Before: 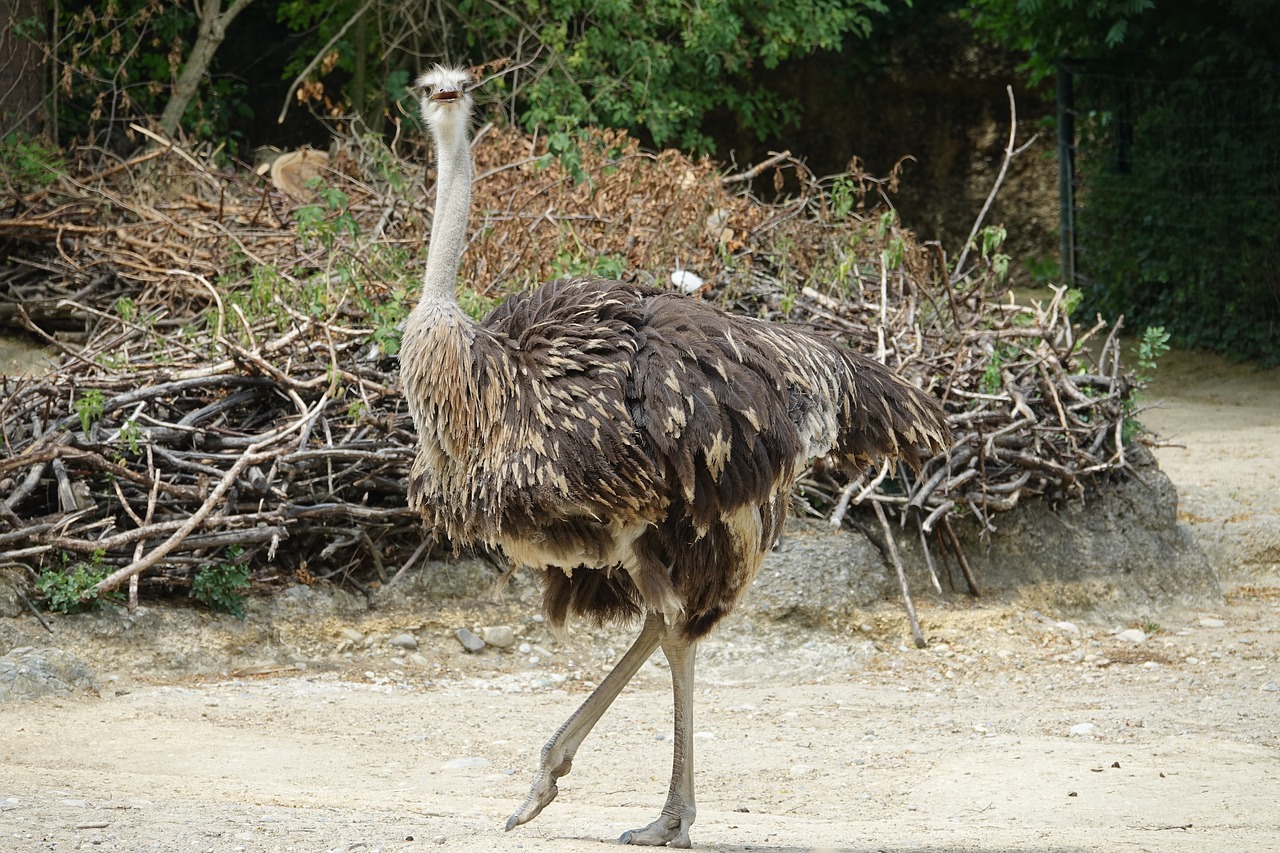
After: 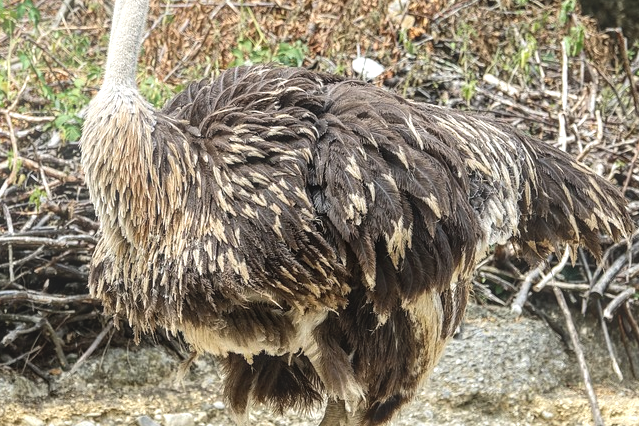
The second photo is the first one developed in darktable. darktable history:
crop: left 25%, top 25%, right 25%, bottom 25%
local contrast: highlights 25%, detail 150%
white balance: red 1, blue 1
tone equalizer: -8 EV -0.417 EV, -7 EV -0.389 EV, -6 EV -0.333 EV, -5 EV -0.222 EV, -3 EV 0.222 EV, -2 EV 0.333 EV, -1 EV 0.389 EV, +0 EV 0.417 EV, edges refinement/feathering 500, mask exposure compensation -1.57 EV, preserve details no
bloom: on, module defaults
